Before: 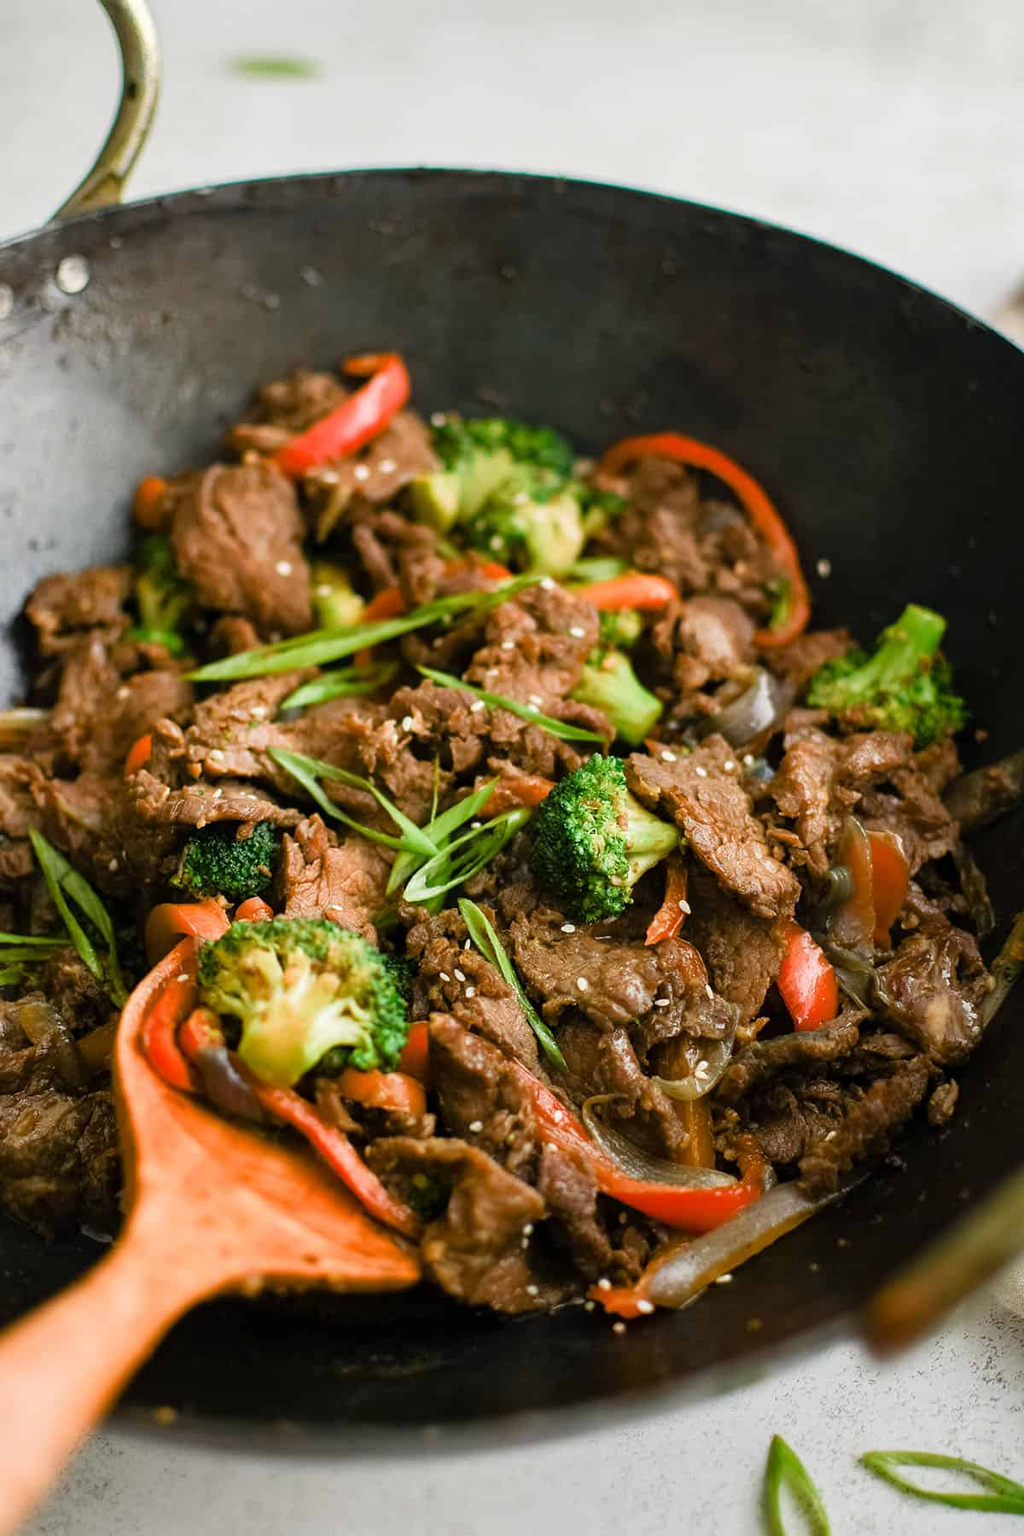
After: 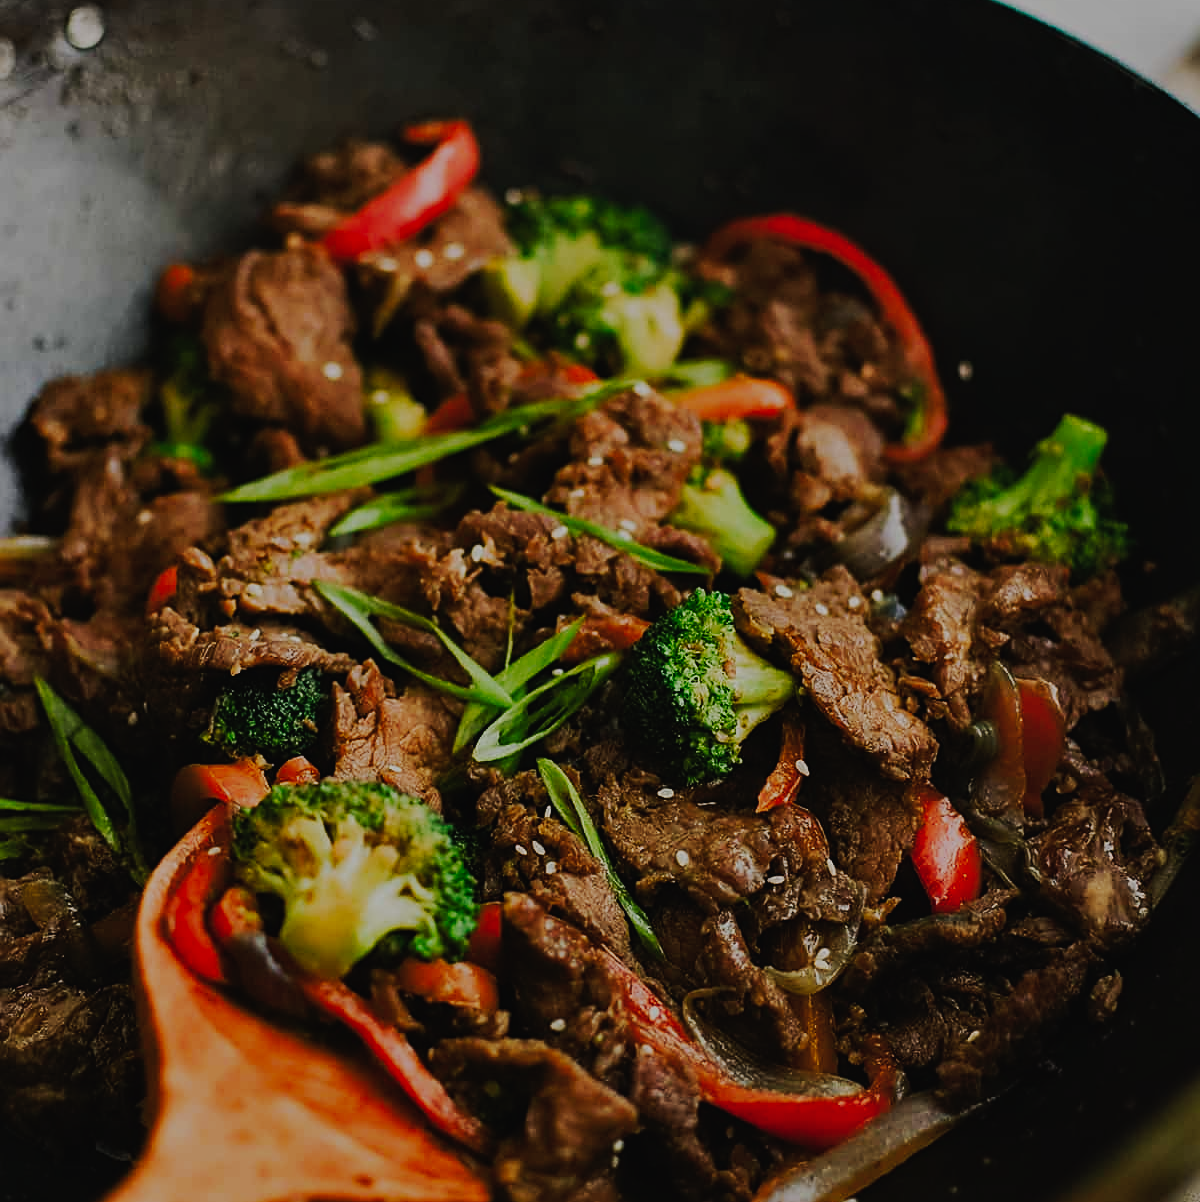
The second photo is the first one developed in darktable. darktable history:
tone curve: curves: ch0 [(0, 0.019) (0.078, 0.058) (0.223, 0.217) (0.424, 0.553) (0.631, 0.764) (0.816, 0.932) (1, 1)]; ch1 [(0, 0) (0.262, 0.227) (0.417, 0.386) (0.469, 0.467) (0.502, 0.503) (0.544, 0.548) (0.57, 0.579) (0.608, 0.62) (0.65, 0.68) (0.994, 0.987)]; ch2 [(0, 0) (0.262, 0.188) (0.5, 0.504) (0.553, 0.592) (0.599, 0.653) (1, 1)], preserve colors none
crop: top 16.427%, bottom 16.768%
sharpen: on, module defaults
exposure: exposure -1.94 EV, compensate highlight preservation false
shadows and highlights: shadows 20.9, highlights -82.61, soften with gaussian
